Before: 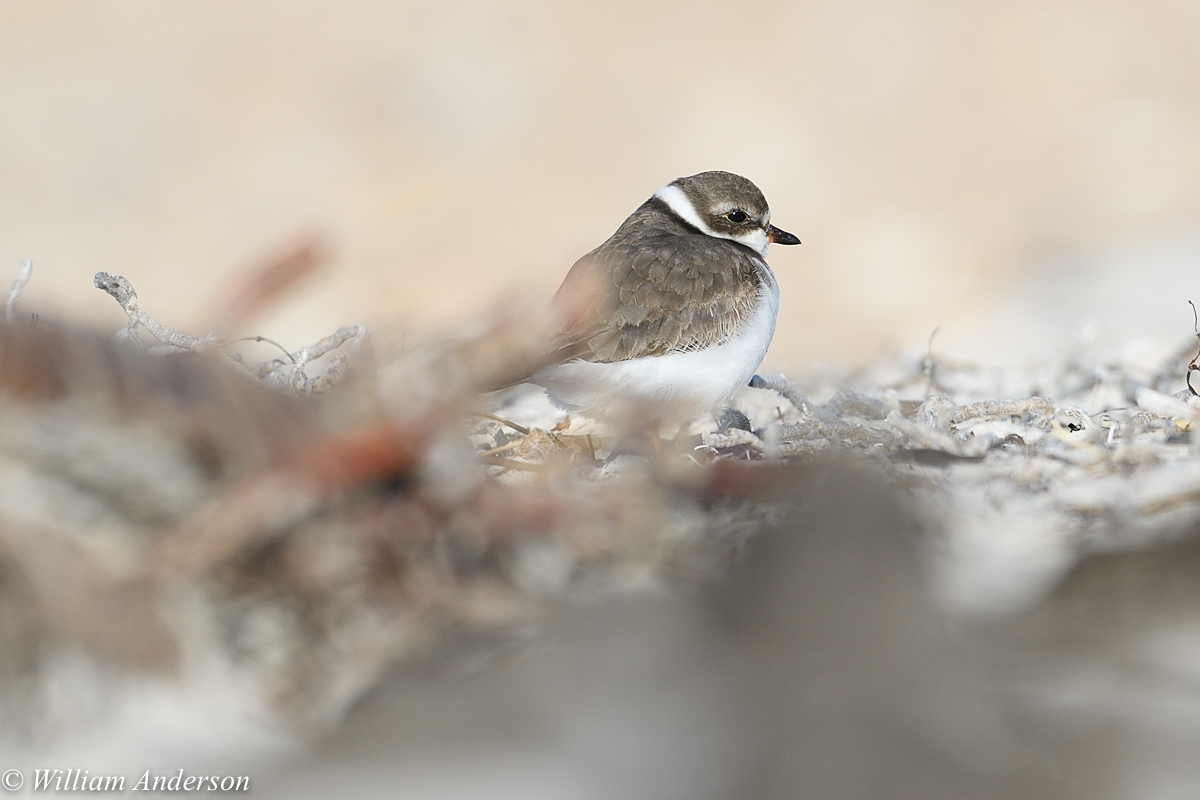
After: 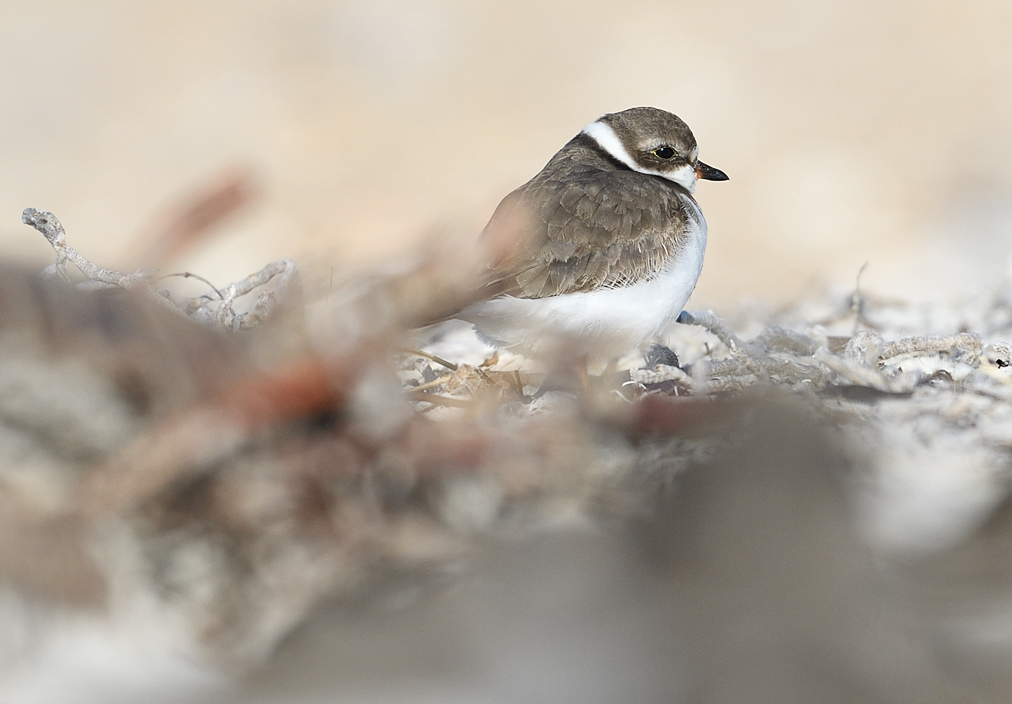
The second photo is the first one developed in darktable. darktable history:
crop: left 6.068%, top 8.054%, right 9.549%, bottom 3.846%
local contrast: mode bilateral grid, contrast 19, coarseness 50, detail 120%, midtone range 0.2
